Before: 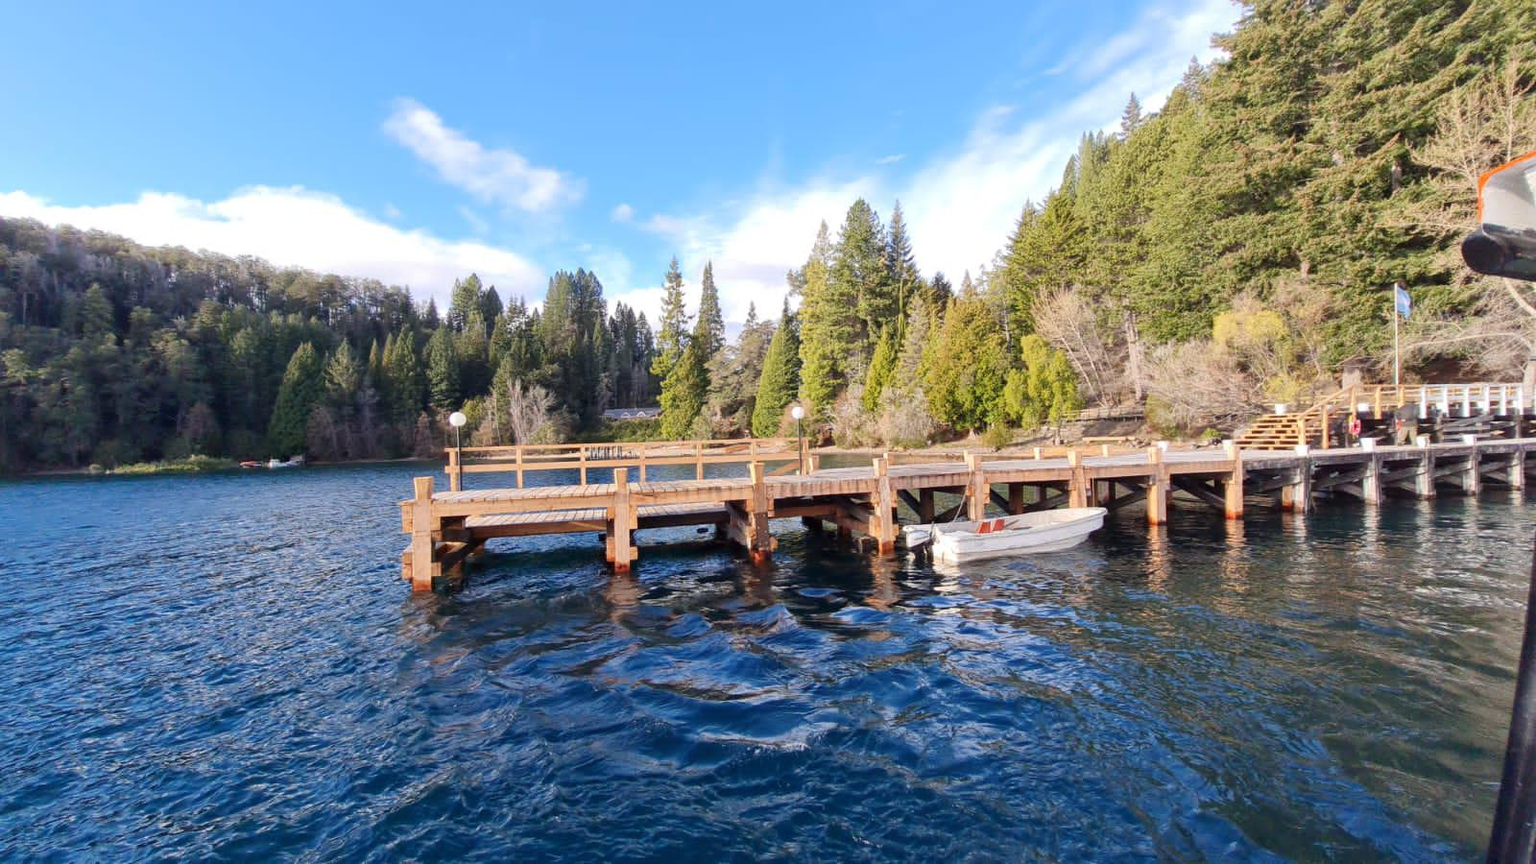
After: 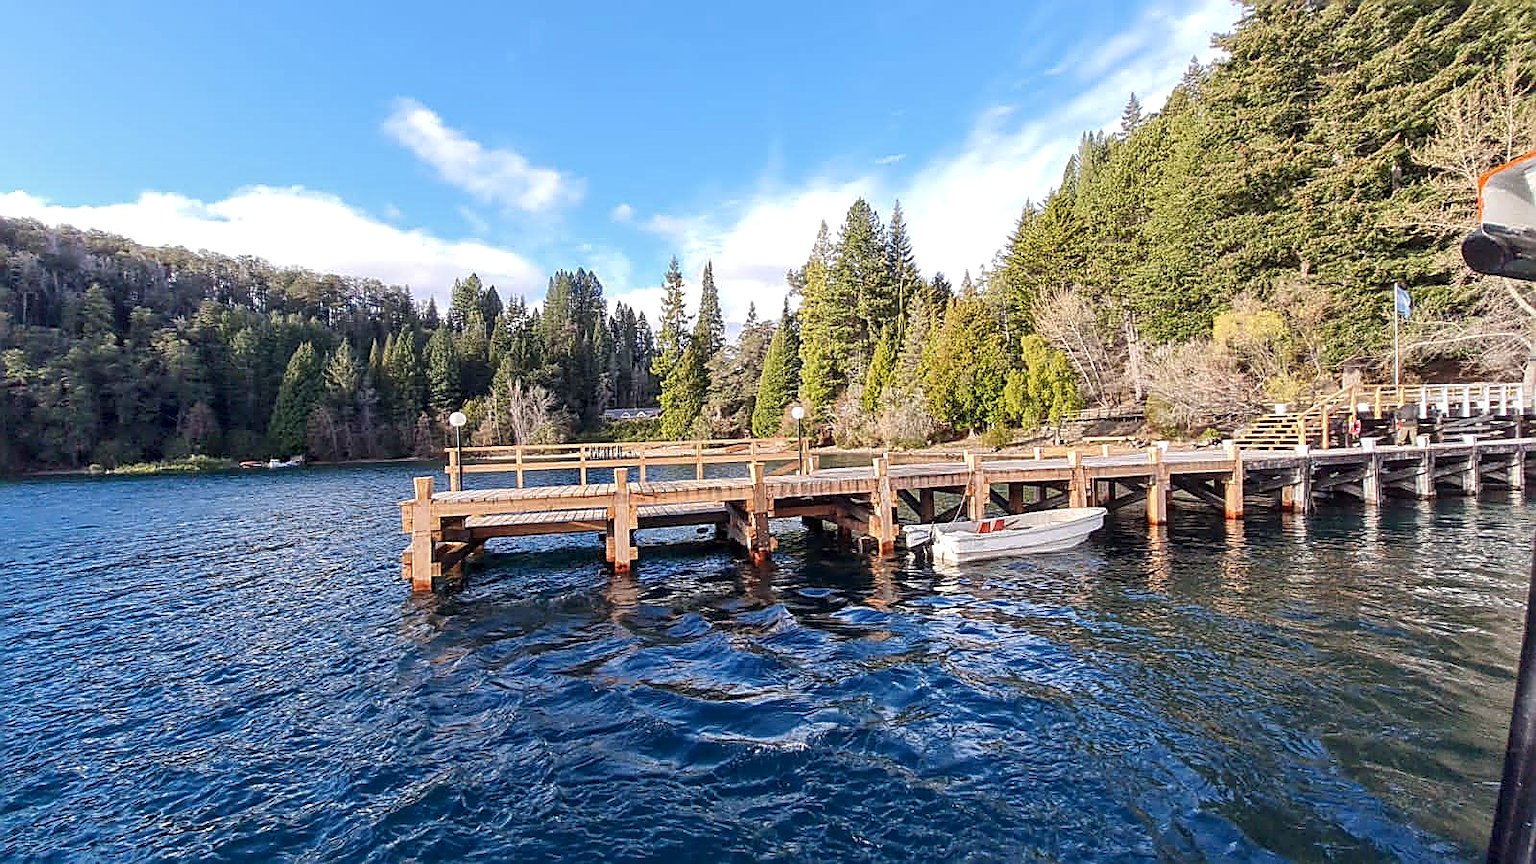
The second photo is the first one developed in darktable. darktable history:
local contrast: detail 130%
sharpen: radius 1.685, amount 1.294
